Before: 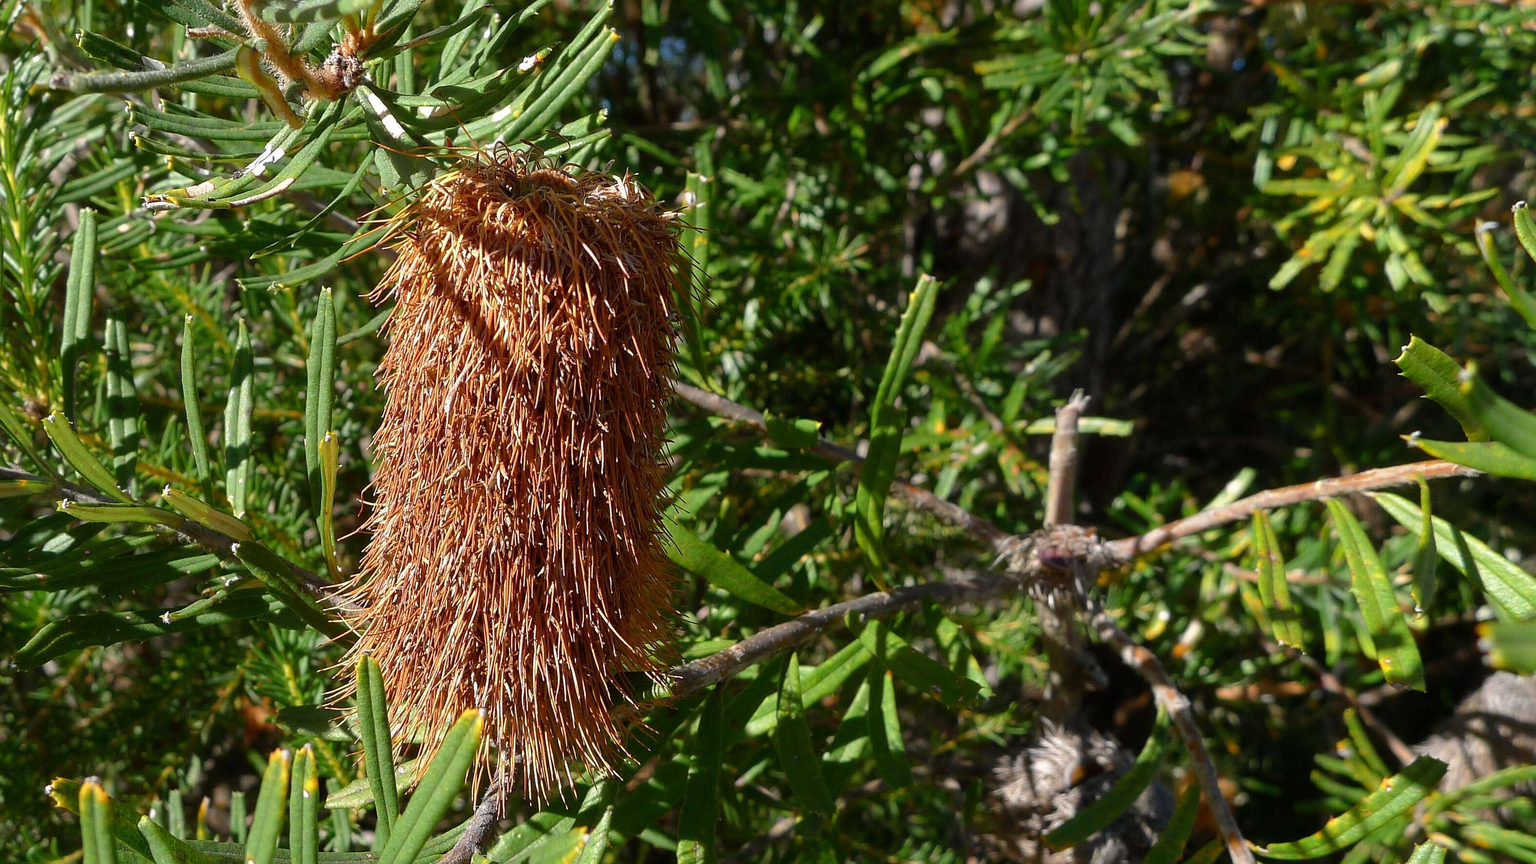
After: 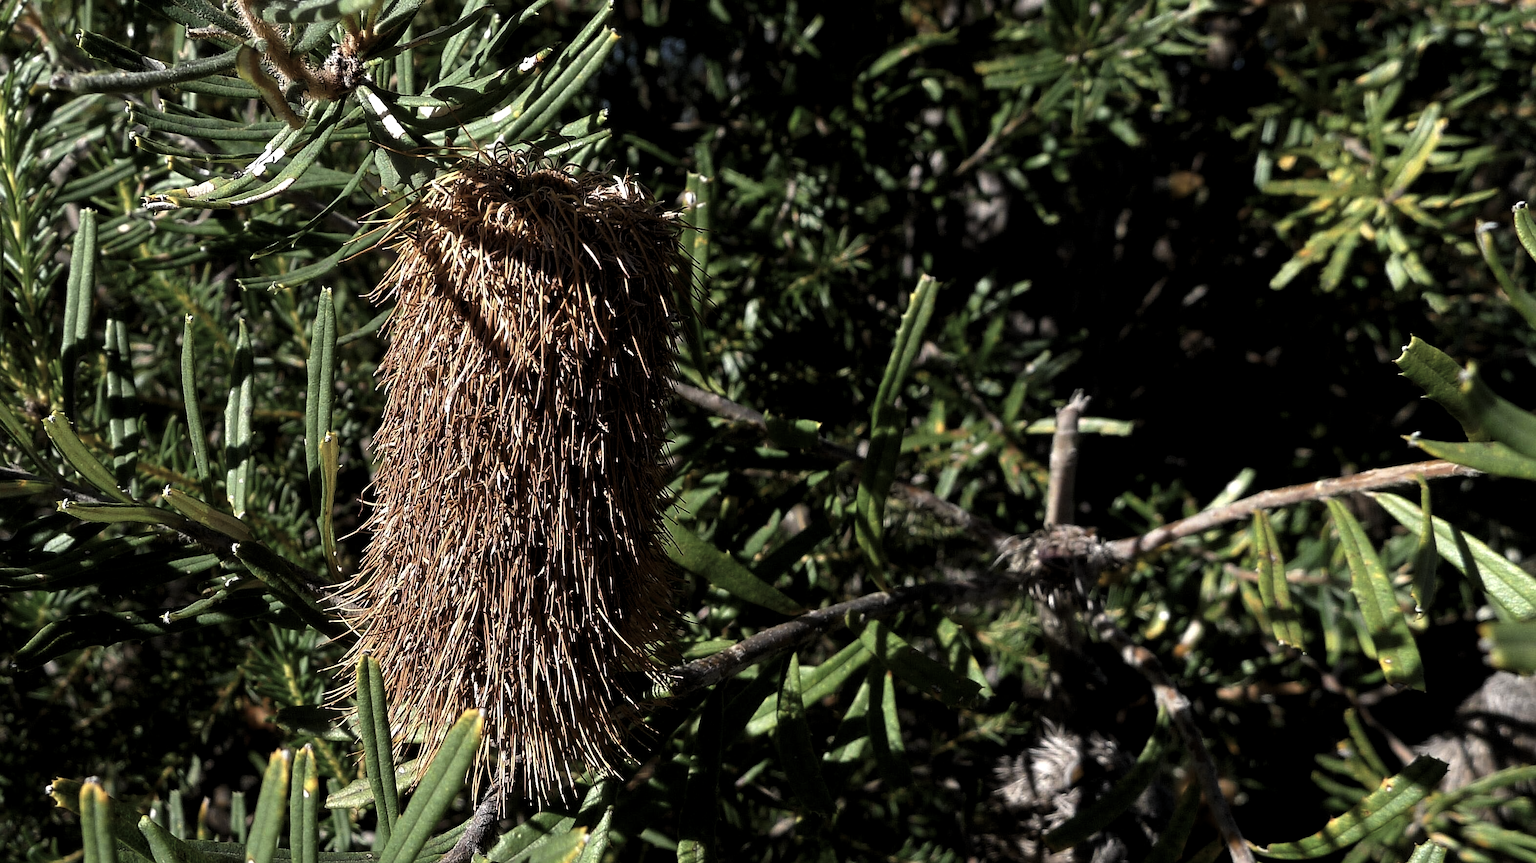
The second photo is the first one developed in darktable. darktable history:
levels: levels [0.101, 0.578, 0.953]
contrast brightness saturation: contrast 0.1, saturation -0.3
